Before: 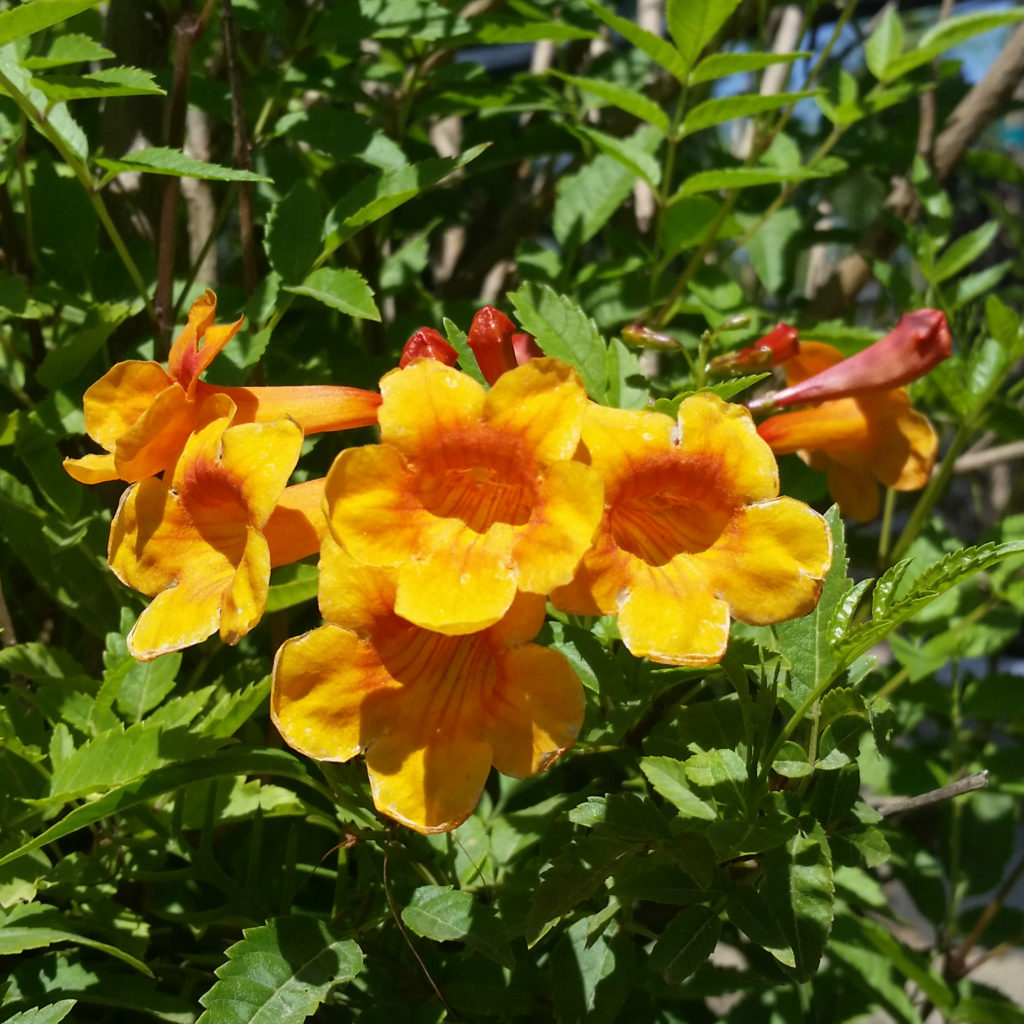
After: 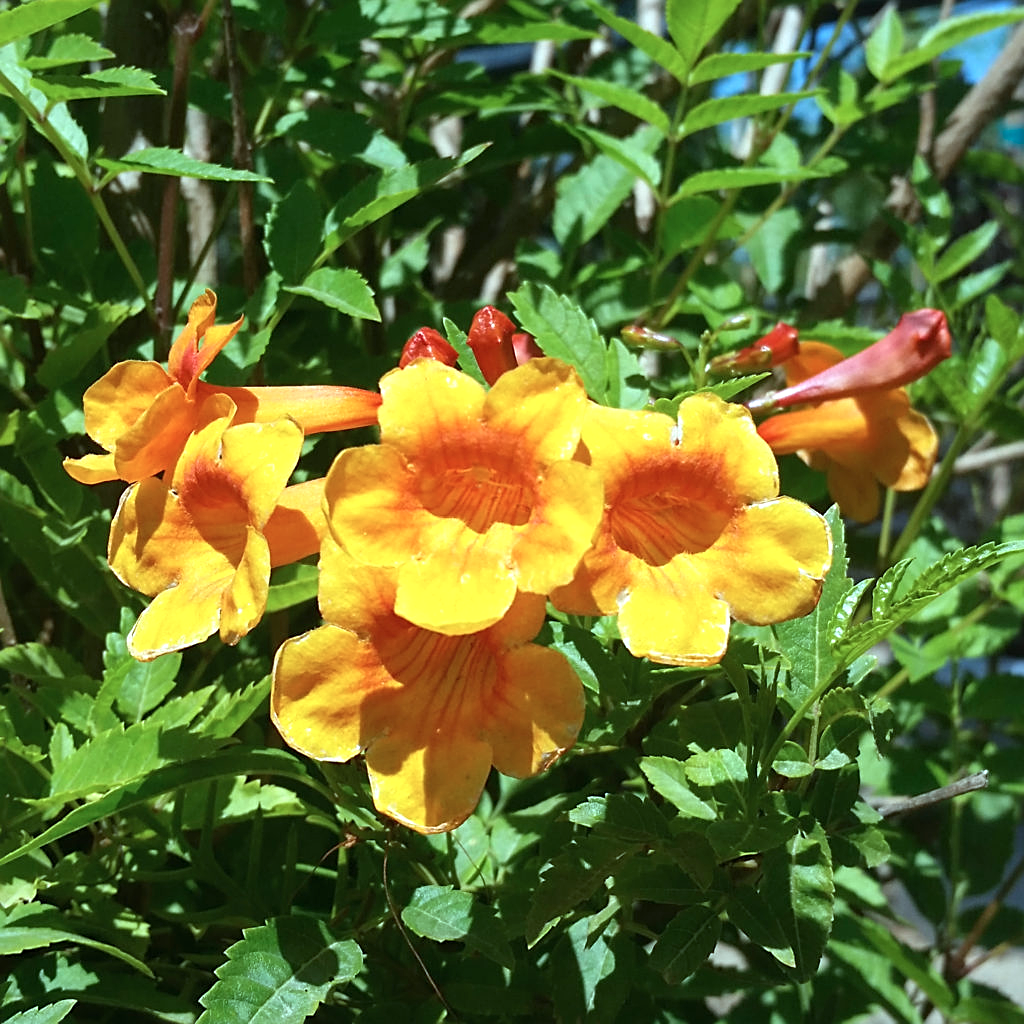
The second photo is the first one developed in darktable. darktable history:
exposure: black level correction 0, exposure 0.498 EV, compensate highlight preservation false
sharpen: on, module defaults
color correction: highlights a* -11.25, highlights b* -15.61
